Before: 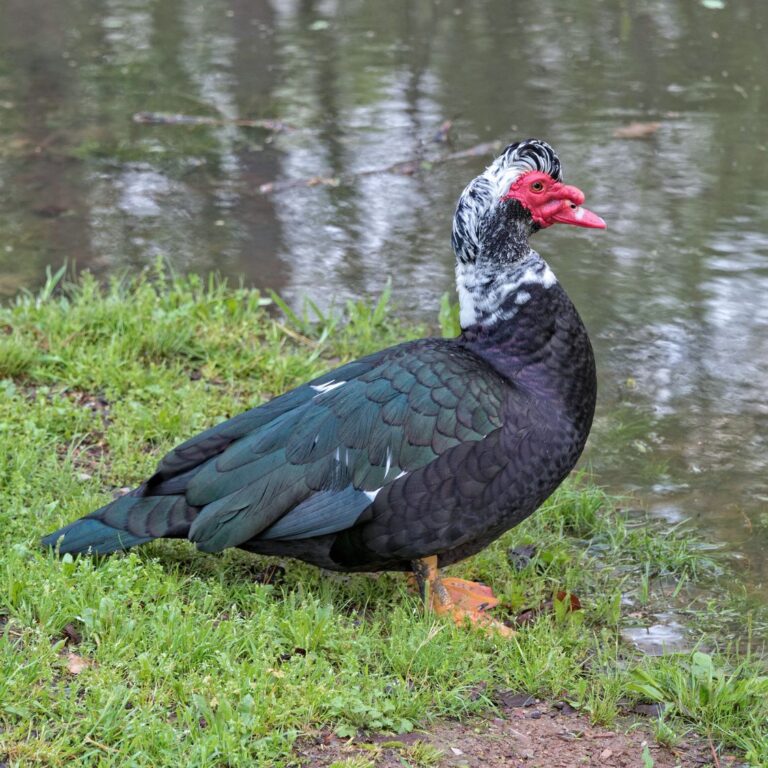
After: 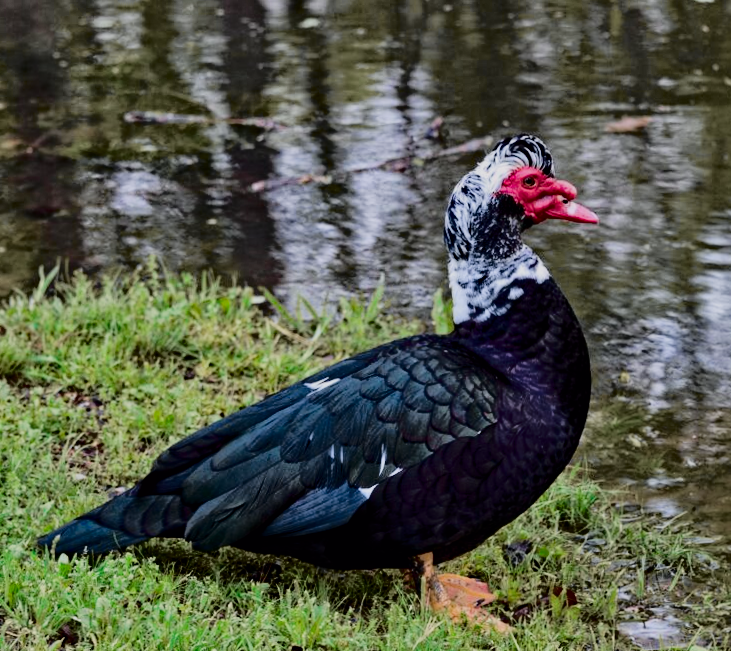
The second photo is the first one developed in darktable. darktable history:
crop and rotate: angle 0.593°, left 0.352%, right 3.485%, bottom 14.308%
haze removal: strength 0.289, distance 0.244, compatibility mode true, adaptive false
tone curve: curves: ch0 [(0, 0) (0.105, 0.044) (0.195, 0.128) (0.283, 0.283) (0.384, 0.404) (0.485, 0.531) (0.635, 0.7) (0.832, 0.858) (1, 0.977)]; ch1 [(0, 0) (0.161, 0.092) (0.35, 0.33) (0.379, 0.401) (0.448, 0.478) (0.498, 0.503) (0.531, 0.537) (0.586, 0.563) (0.687, 0.648) (1, 1)]; ch2 [(0, 0) (0.359, 0.372) (0.437, 0.437) (0.483, 0.484) (0.53, 0.515) (0.556, 0.553) (0.635, 0.589) (1, 1)], color space Lab, independent channels, preserve colors none
shadows and highlights: low approximation 0.01, soften with gaussian
filmic rgb: black relative exposure -7.65 EV, white relative exposure 4.56 EV, threshold 2.98 EV, hardness 3.61, contrast 1.241, iterations of high-quality reconstruction 0, enable highlight reconstruction true
contrast brightness saturation: brightness -0.252, saturation 0.2
